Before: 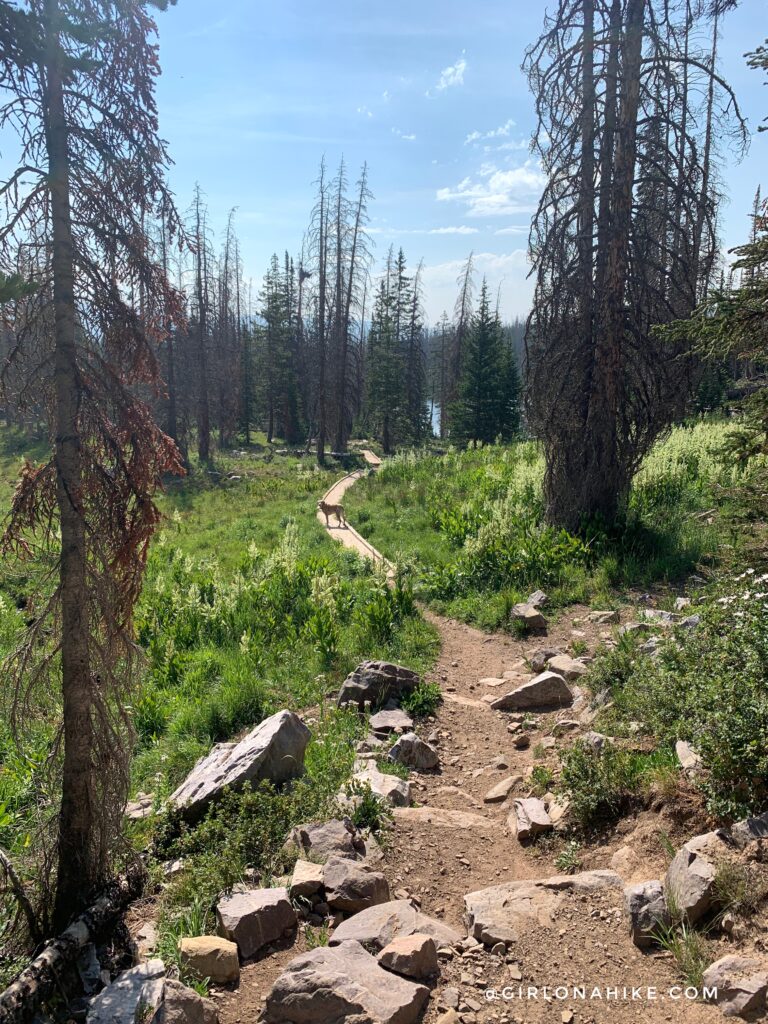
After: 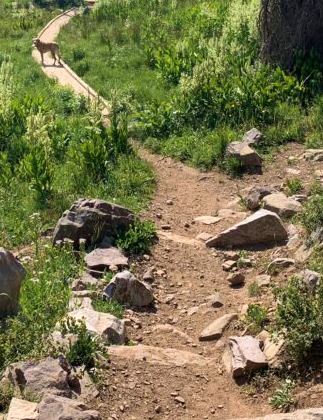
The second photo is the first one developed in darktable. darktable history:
velvia: on, module defaults
crop: left 37.221%, top 45.169%, right 20.63%, bottom 13.777%
